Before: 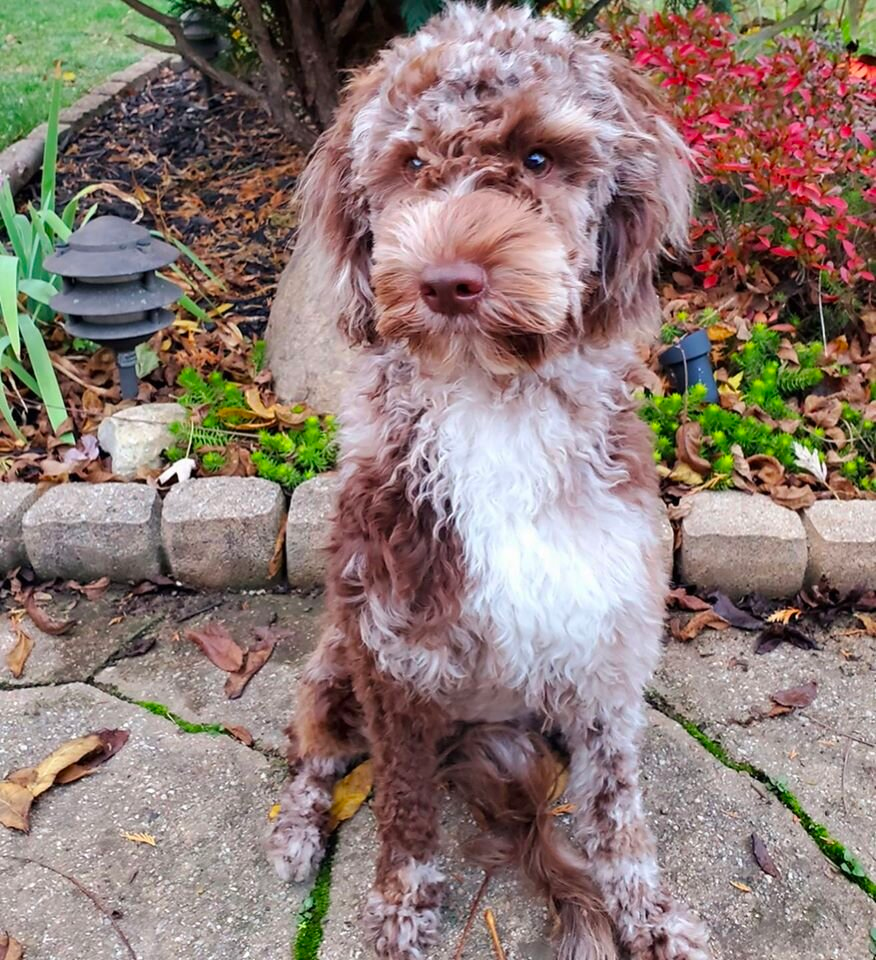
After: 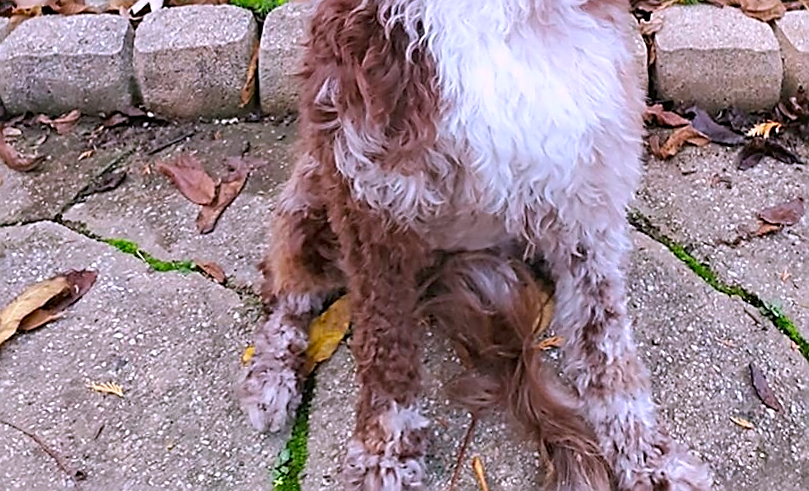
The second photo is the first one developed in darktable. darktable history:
white balance: red 1.042, blue 1.17
rotate and perspective: rotation -1.68°, lens shift (vertical) -0.146, crop left 0.049, crop right 0.912, crop top 0.032, crop bottom 0.96
color balance: mode lift, gamma, gain (sRGB), lift [1.04, 1, 1, 0.97], gamma [1.01, 1, 1, 0.97], gain [0.96, 1, 1, 0.97]
crop and rotate: top 46.237%
sharpen: amount 0.901
